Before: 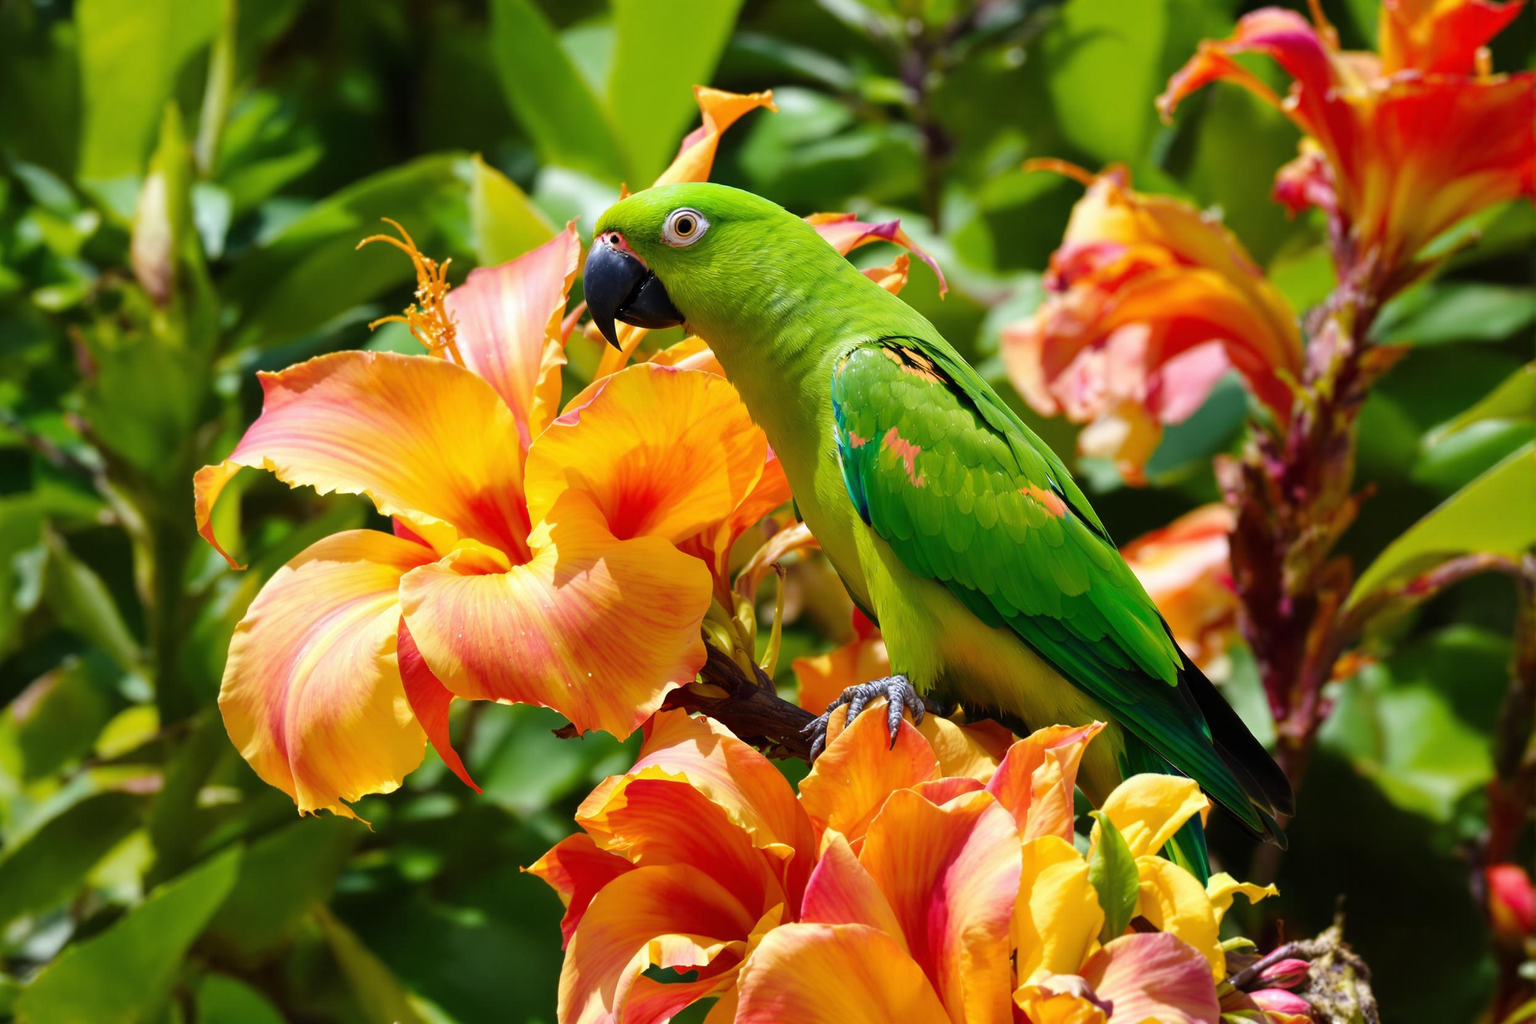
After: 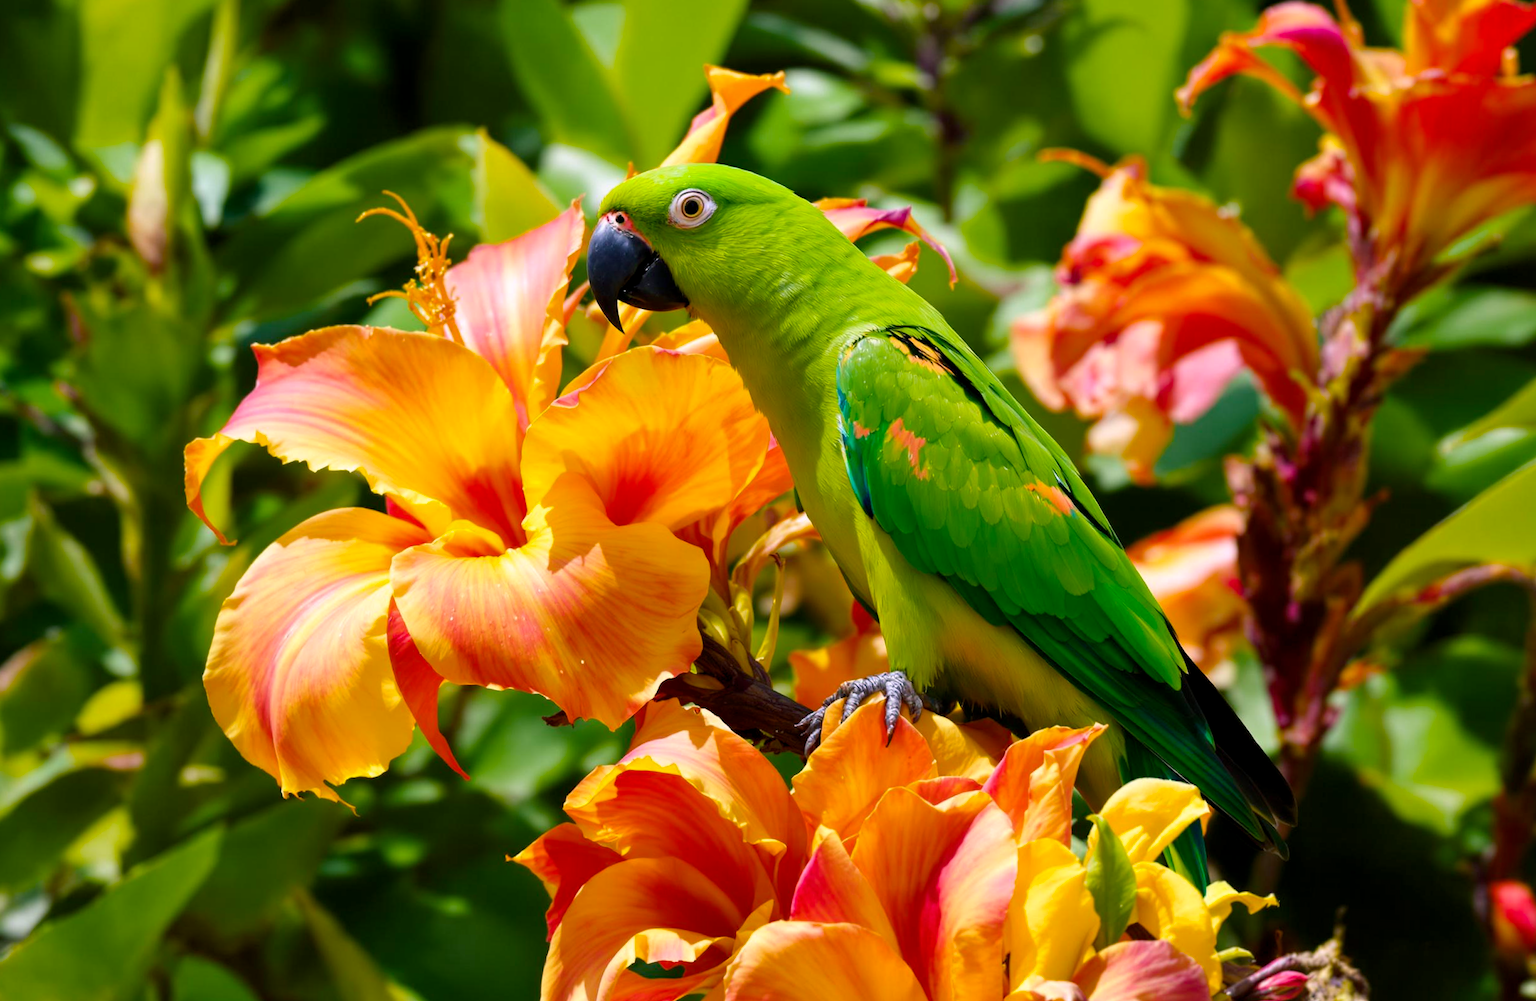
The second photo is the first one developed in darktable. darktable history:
color balance rgb: shadows lift › chroma 2%, shadows lift › hue 217.2°, power › chroma 0.25%, power › hue 60°, highlights gain › chroma 1.5%, highlights gain › hue 309.6°, global offset › luminance -0.25%, perceptual saturation grading › global saturation 15%, global vibrance 15%
rotate and perspective: rotation 1.57°, crop left 0.018, crop right 0.982, crop top 0.039, crop bottom 0.961
